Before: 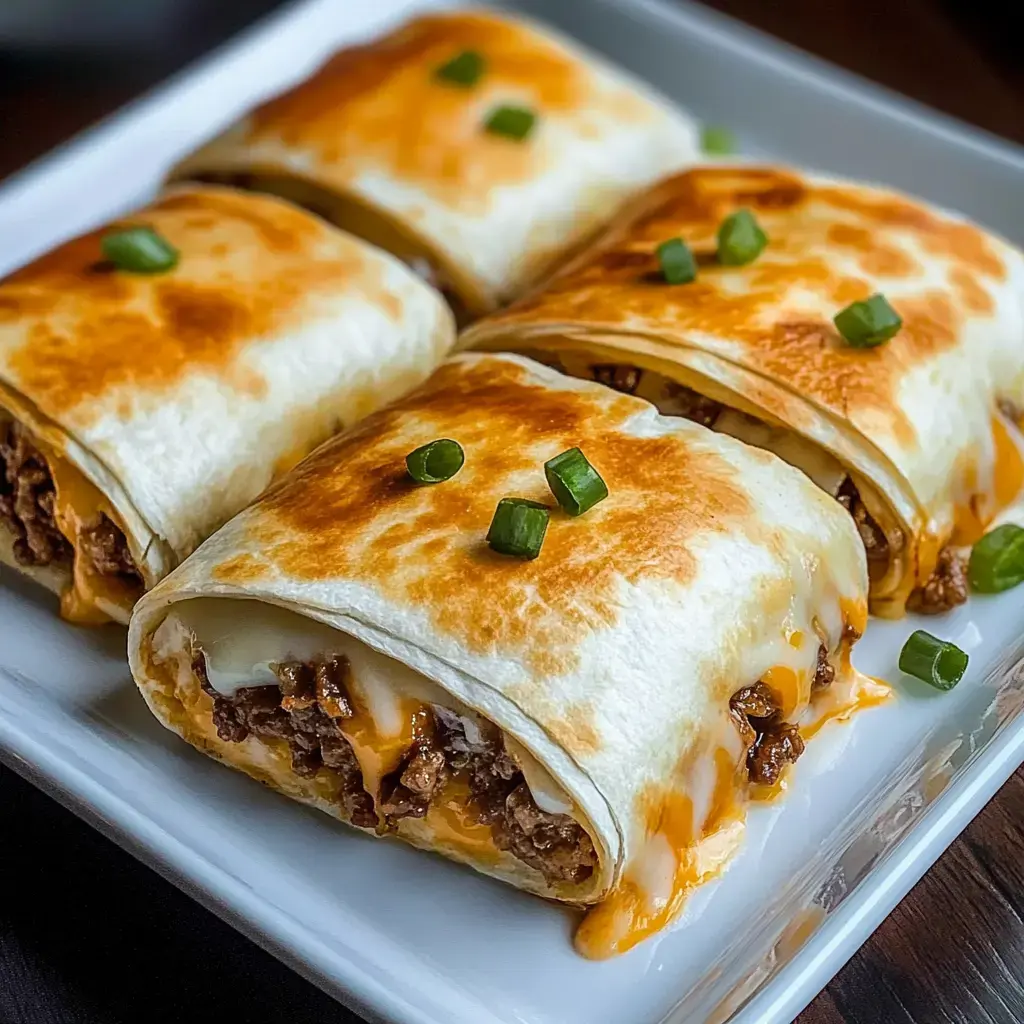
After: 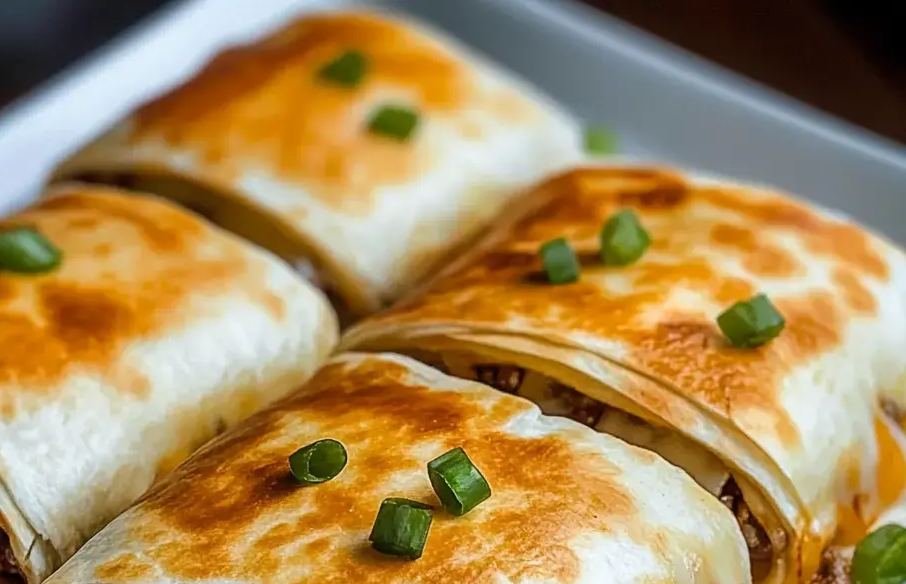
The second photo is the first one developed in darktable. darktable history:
crop and rotate: left 11.472%, bottom 42.91%
